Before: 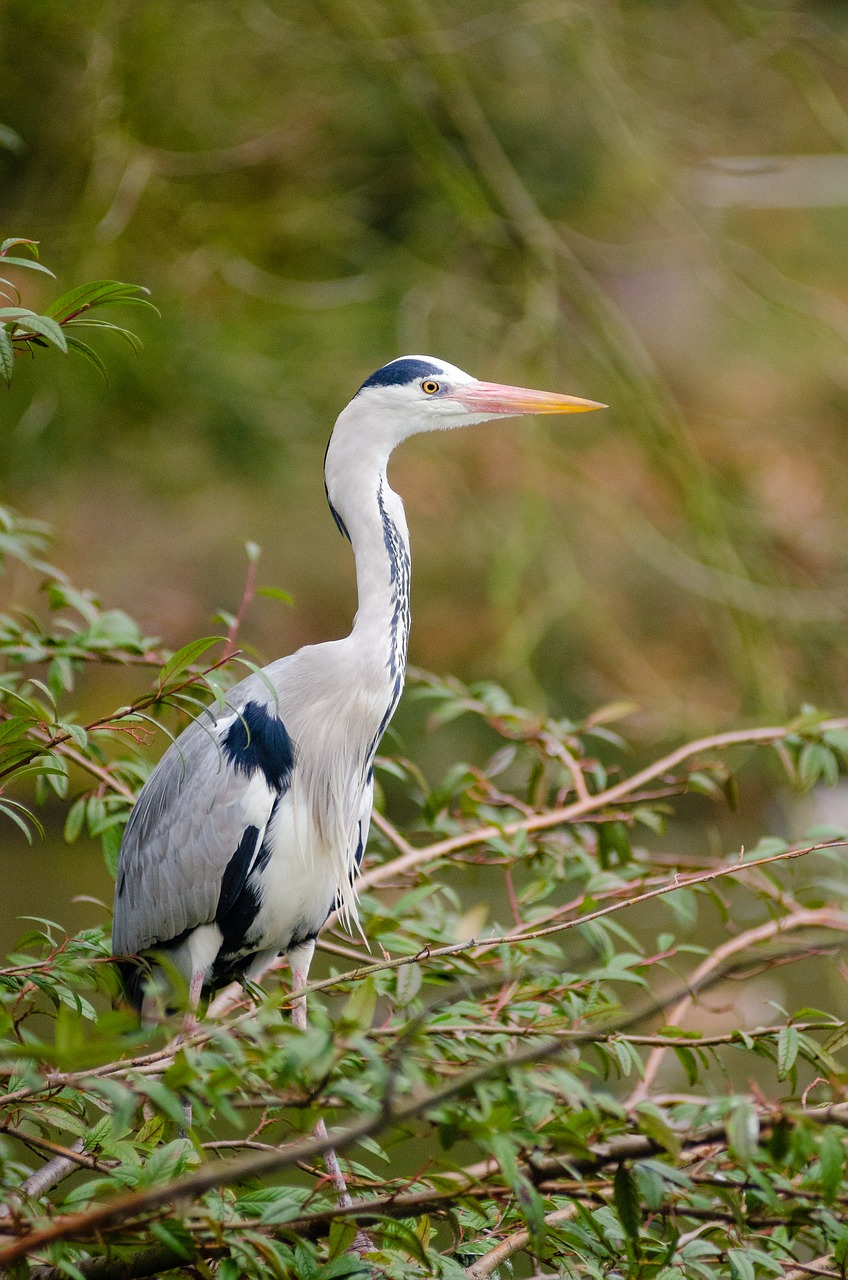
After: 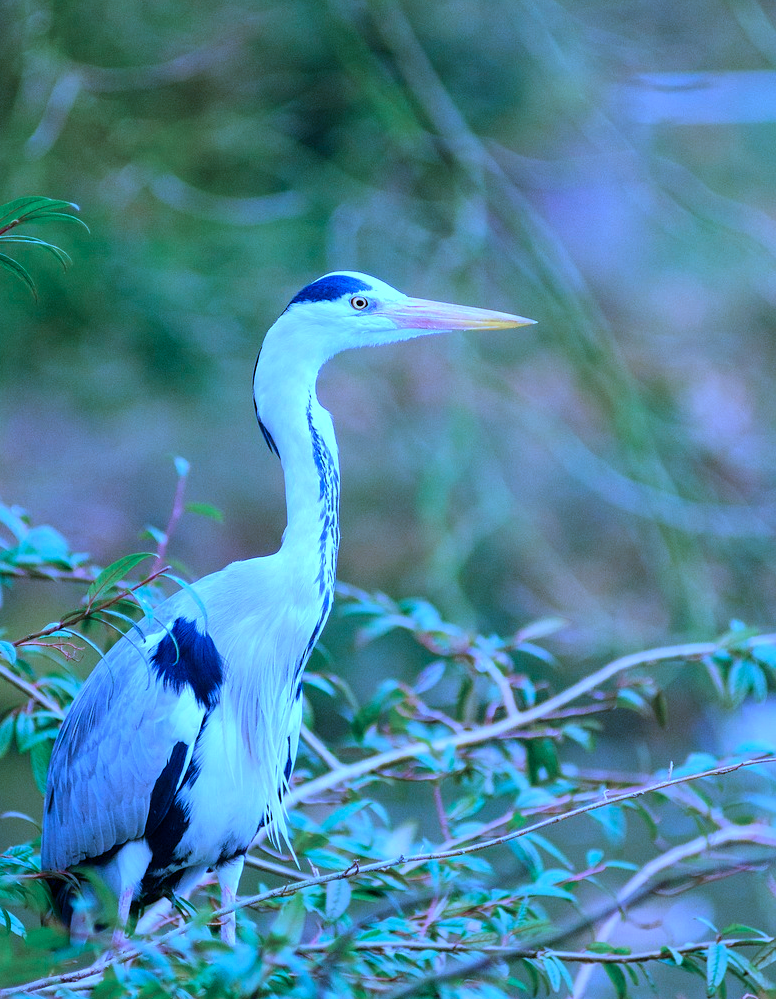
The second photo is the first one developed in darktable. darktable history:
exposure: exposure 0.292 EV, compensate highlight preservation false
crop: left 8.472%, top 6.593%, bottom 15.32%
color calibration: illuminant as shot in camera, x 0.482, y 0.431, temperature 2407.13 K, gamut compression 1.67
